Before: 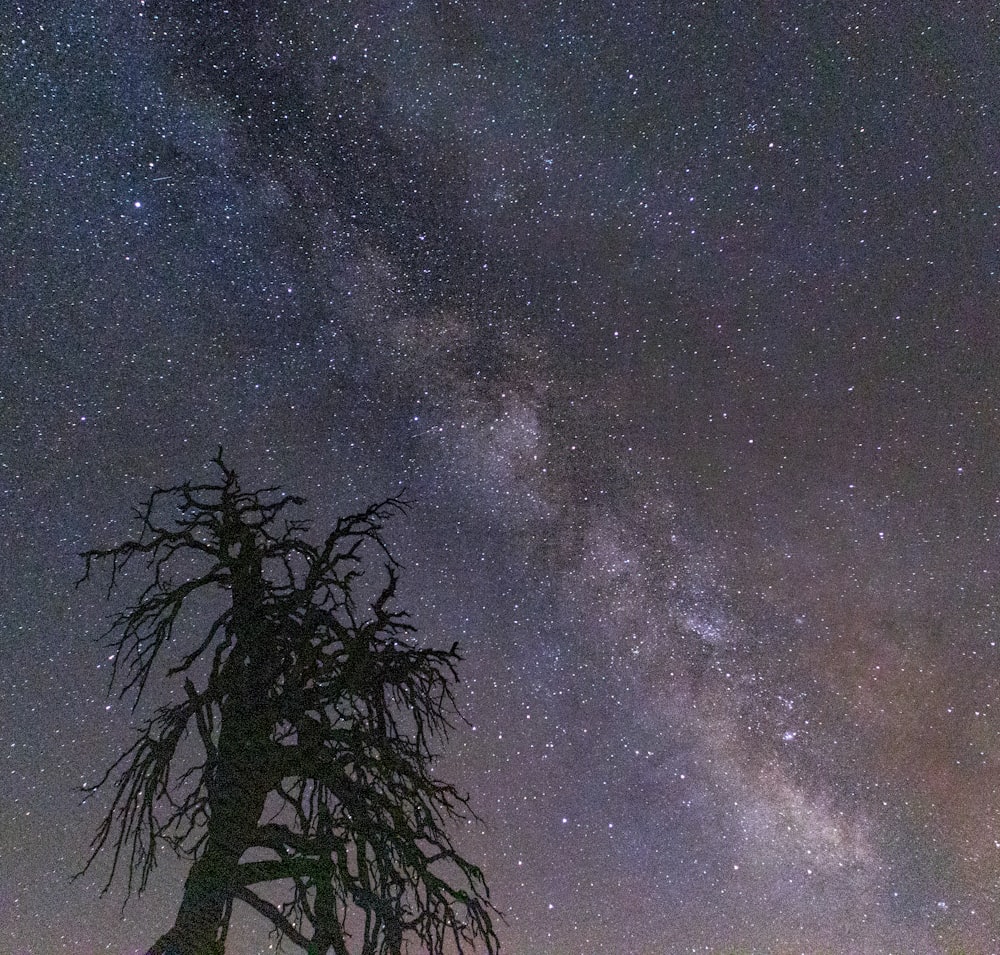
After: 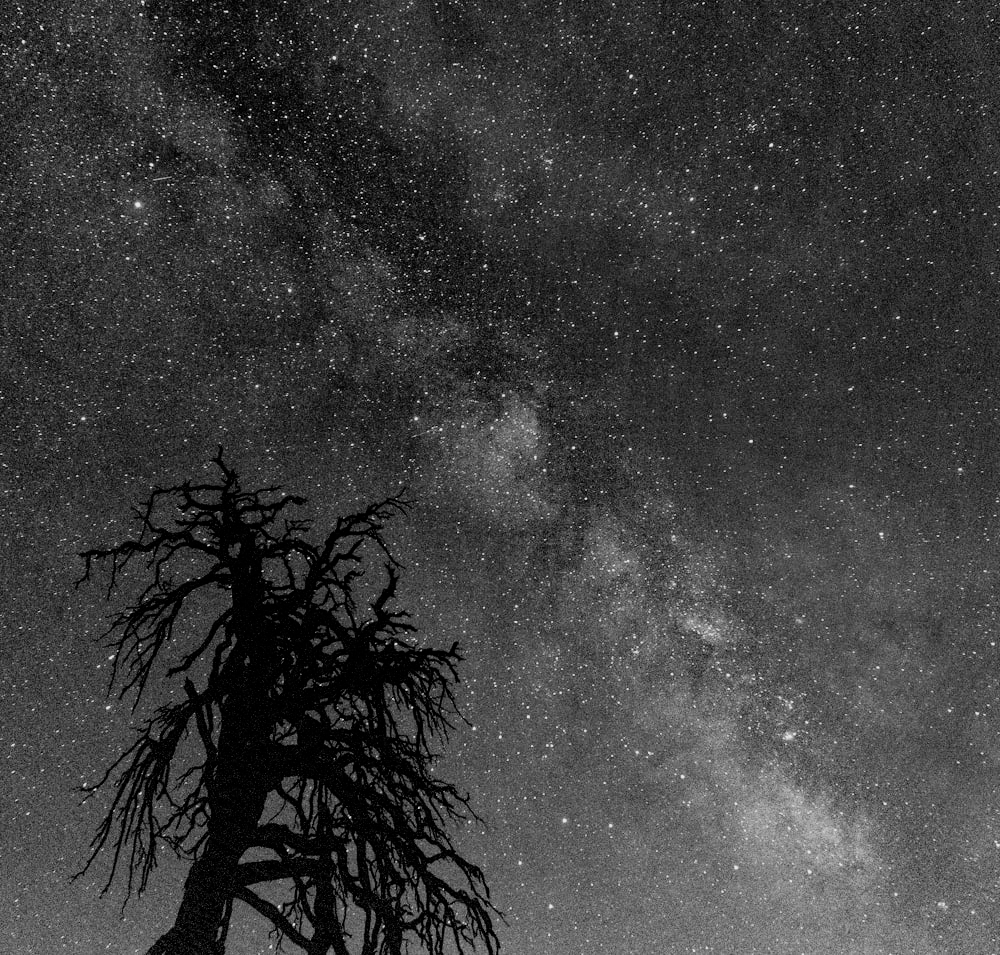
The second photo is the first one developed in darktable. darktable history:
filmic rgb: black relative exposure -5.03 EV, white relative exposure 3.54 EV, hardness 3.18, contrast 1.297, highlights saturation mix -49.9%, color science v4 (2020)
exposure: exposure -0.042 EV, compensate exposure bias true, compensate highlight preservation false
